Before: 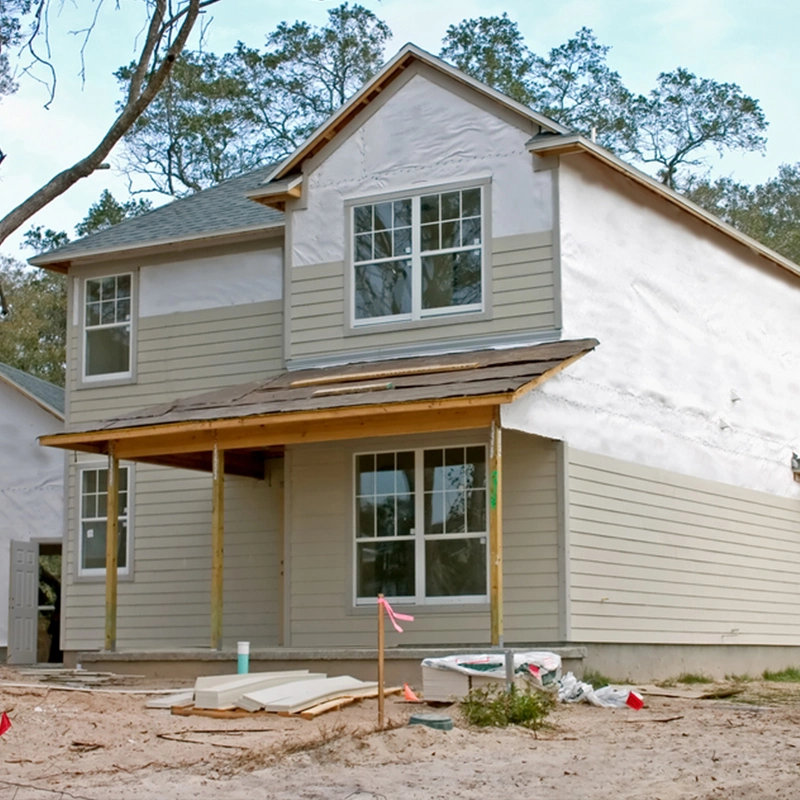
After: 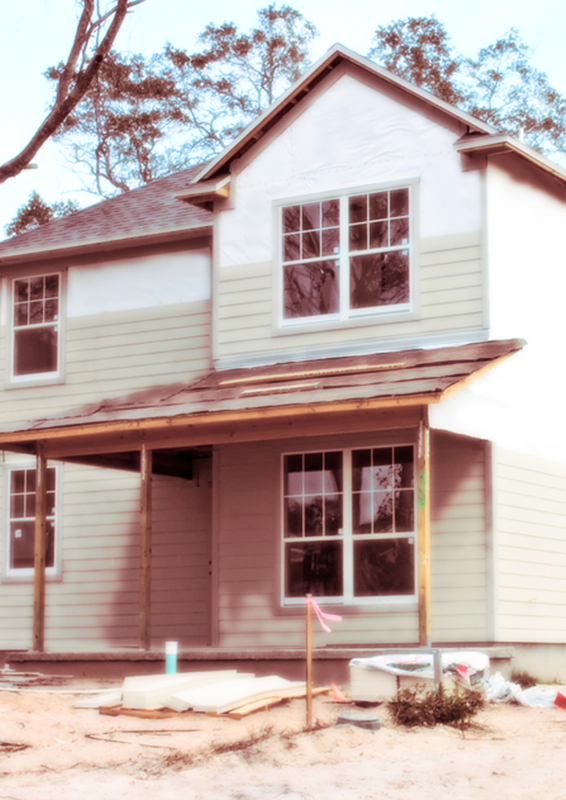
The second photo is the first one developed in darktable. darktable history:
crop and rotate: left 9.061%, right 20.142%
split-toning: highlights › saturation 0, balance -61.83
bloom: size 0%, threshold 54.82%, strength 8.31%
